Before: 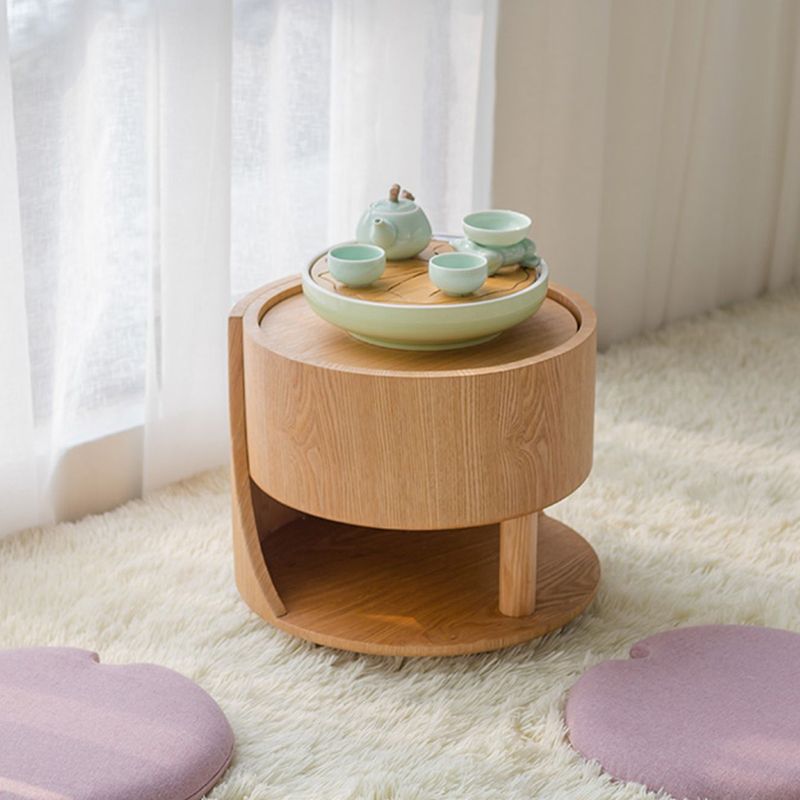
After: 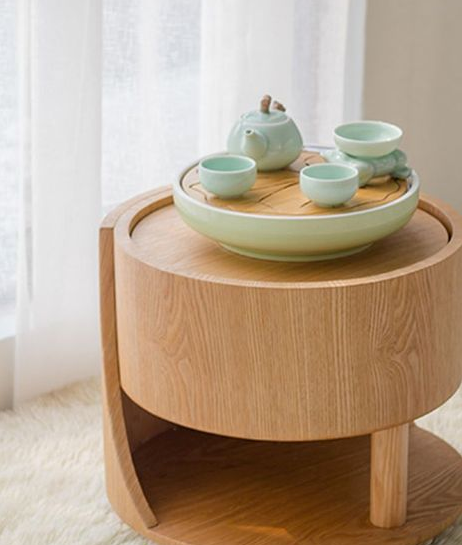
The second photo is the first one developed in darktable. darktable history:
crop: left 16.202%, top 11.208%, right 26.045%, bottom 20.557%
exposure: black level correction 0.001, compensate highlight preservation false
